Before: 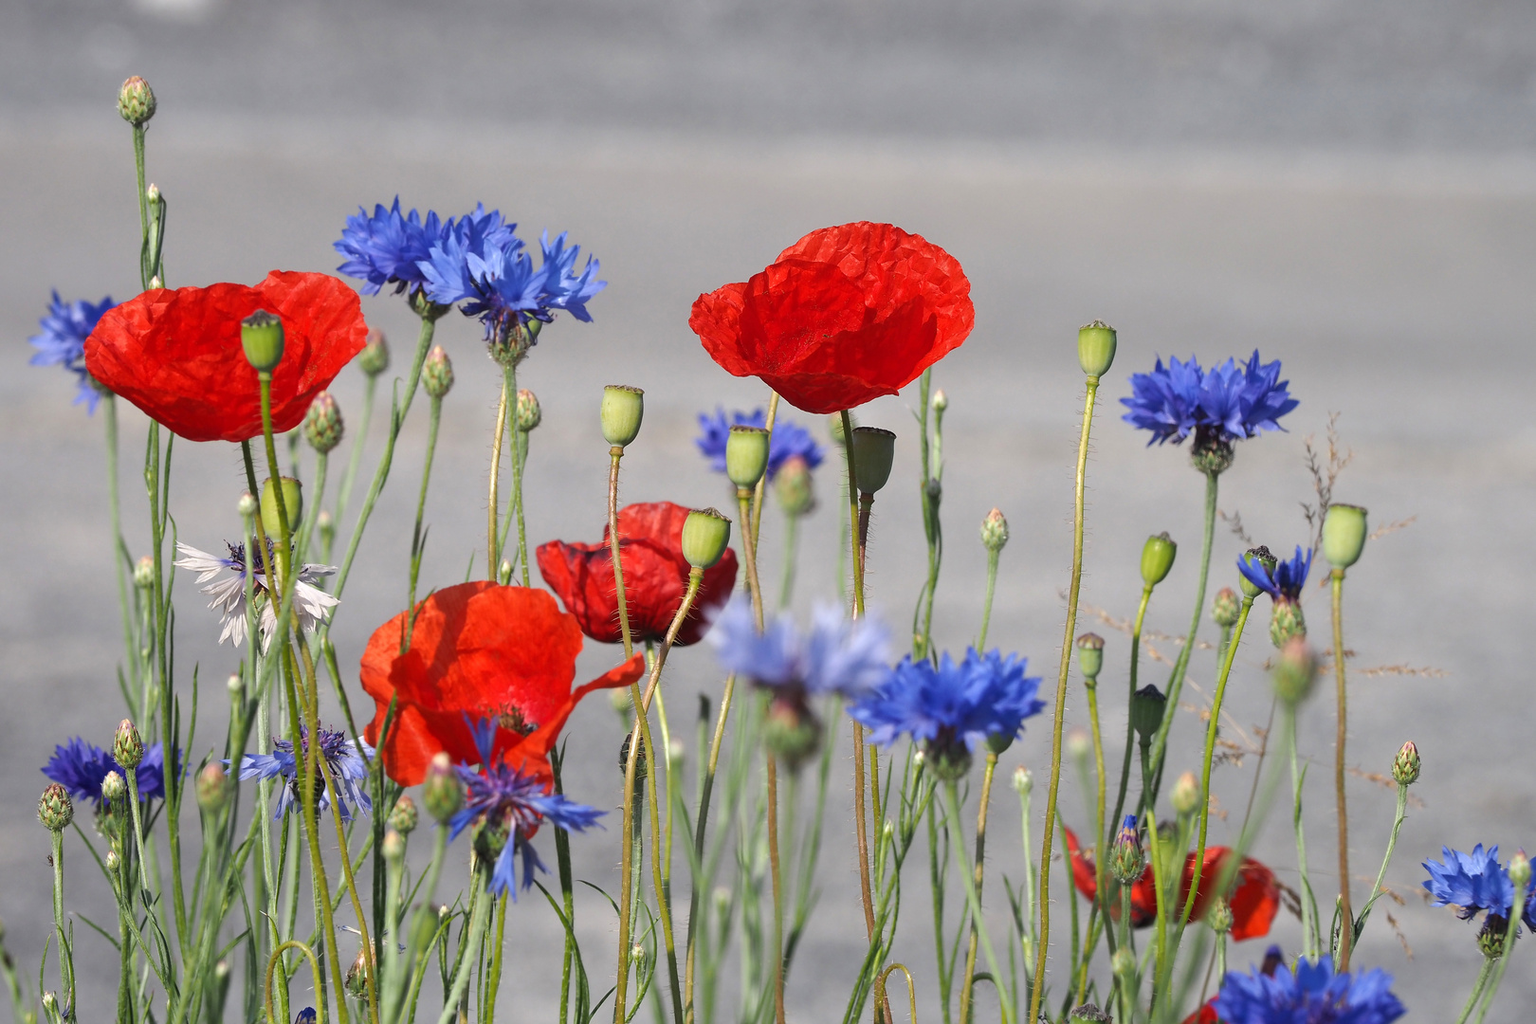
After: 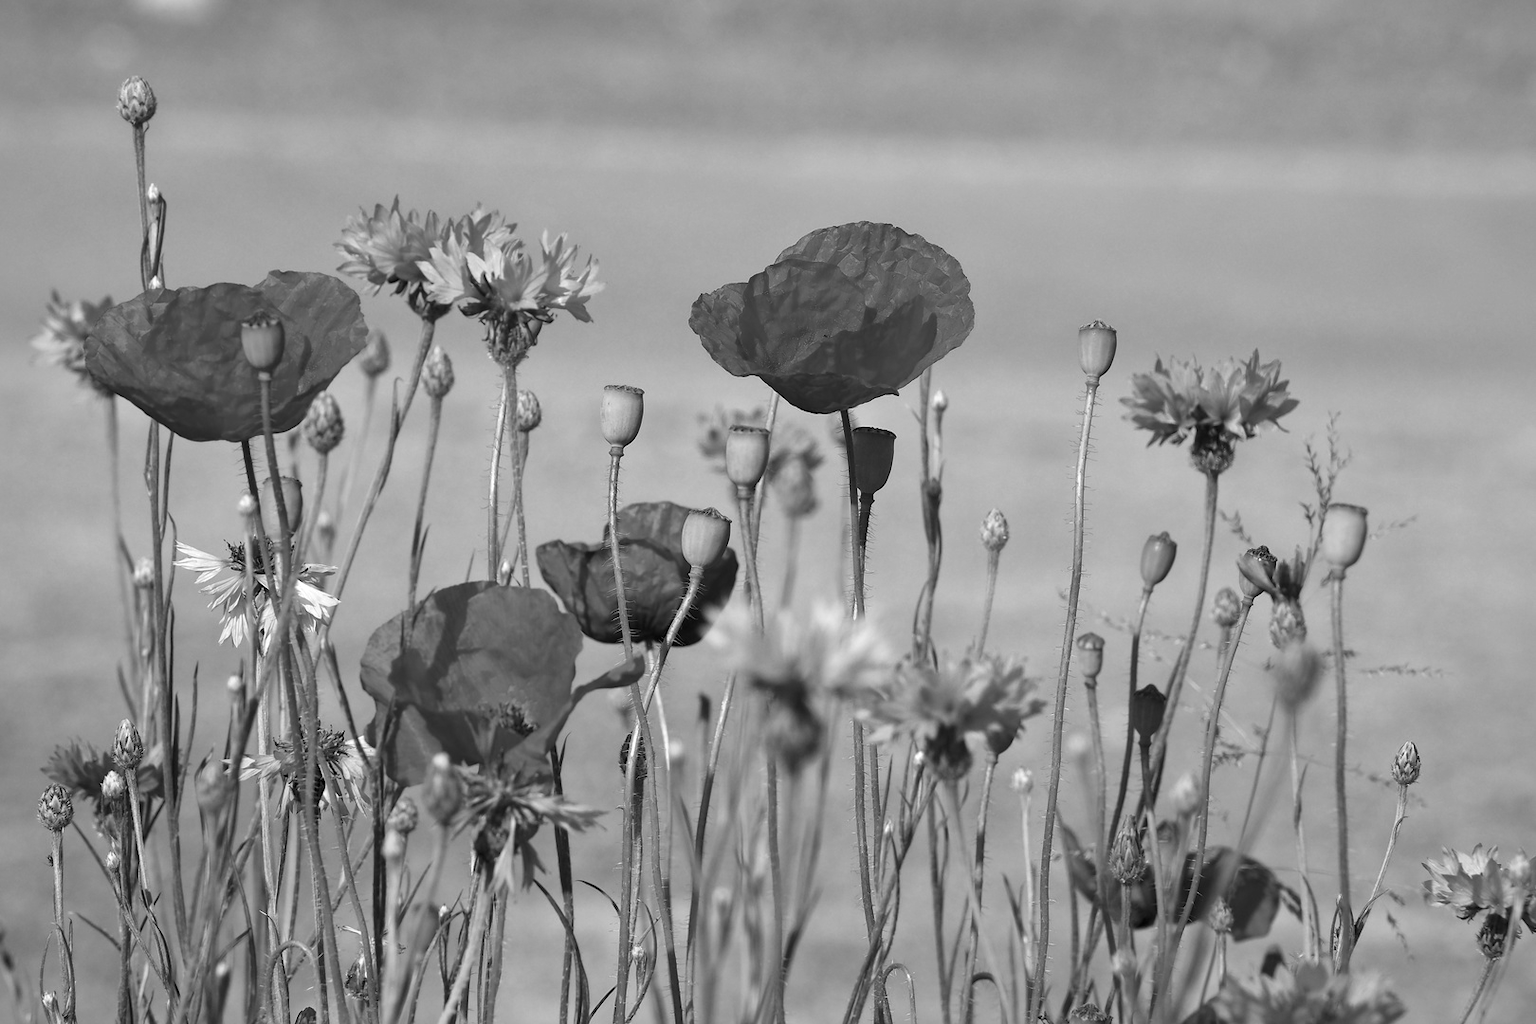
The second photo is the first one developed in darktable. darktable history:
local contrast: mode bilateral grid, contrast 24, coarseness 50, detail 121%, midtone range 0.2
color calibration: output gray [0.23, 0.37, 0.4, 0], illuminant as shot in camera, x 0.358, y 0.373, temperature 4628.91 K
